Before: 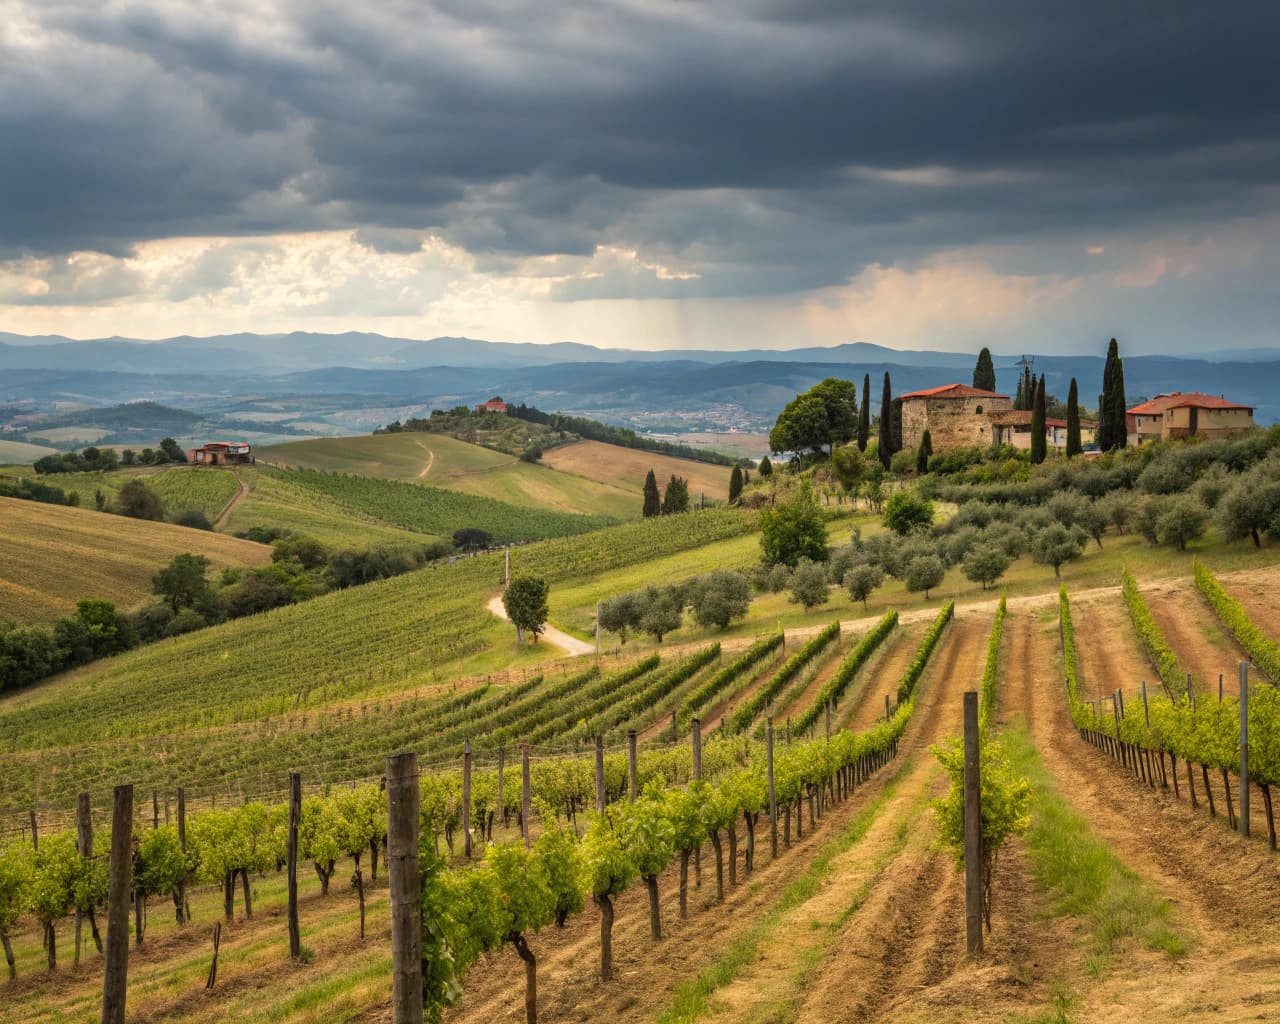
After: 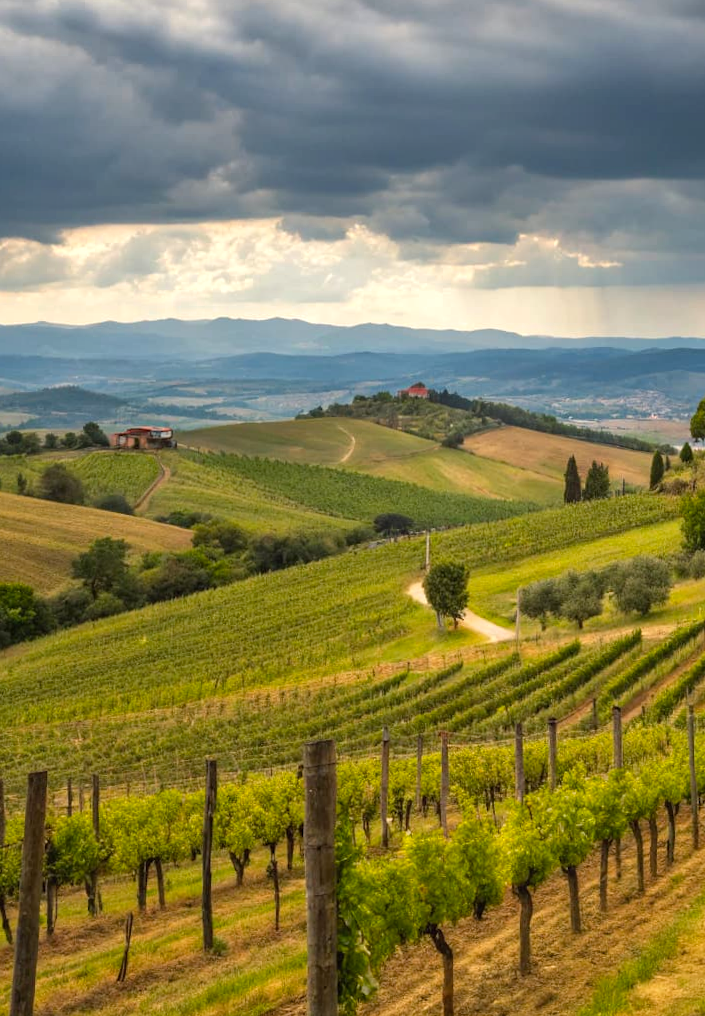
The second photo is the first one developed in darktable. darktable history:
crop: left 5.114%, right 38.589%
rotate and perspective: rotation 0.226°, lens shift (vertical) -0.042, crop left 0.023, crop right 0.982, crop top 0.006, crop bottom 0.994
tone equalizer: on, module defaults
shadows and highlights: shadows color adjustment 97.66%, soften with gaussian
color balance rgb: linear chroma grading › global chroma 3.45%, perceptual saturation grading › global saturation 11.24%, perceptual brilliance grading › global brilliance 3.04%, global vibrance 2.8%
